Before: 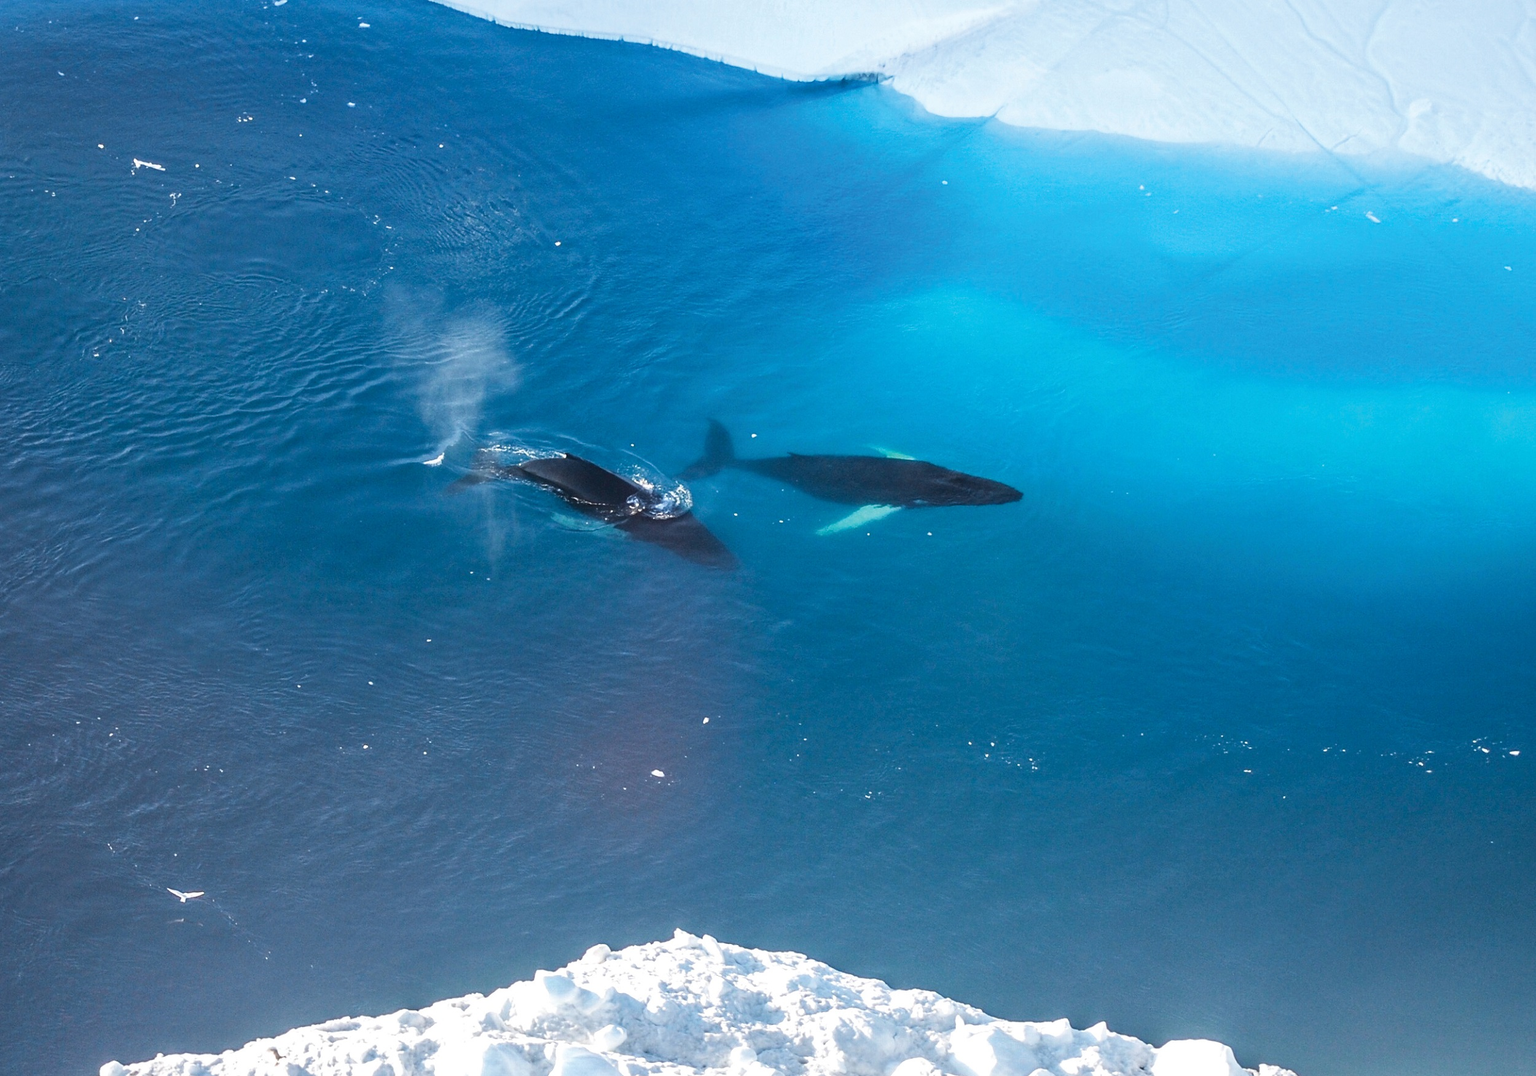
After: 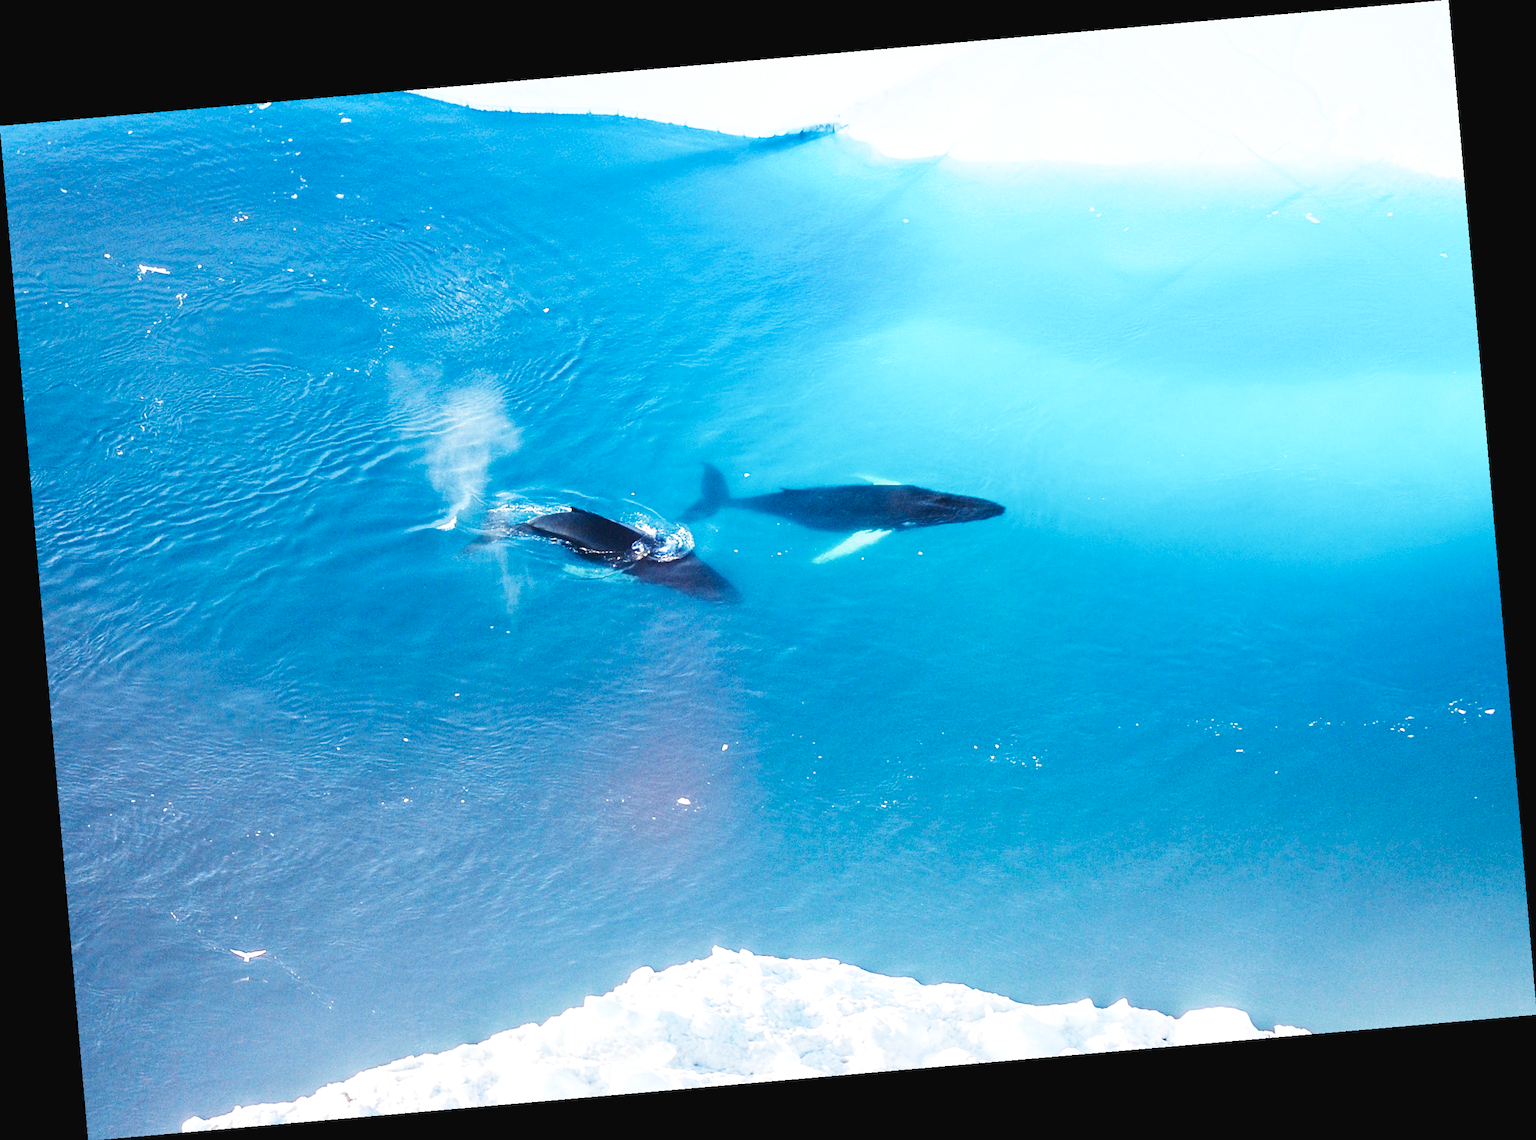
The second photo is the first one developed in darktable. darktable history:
rotate and perspective: rotation -4.98°, automatic cropping off
base curve: curves: ch0 [(0, 0.003) (0.001, 0.002) (0.006, 0.004) (0.02, 0.022) (0.048, 0.086) (0.094, 0.234) (0.162, 0.431) (0.258, 0.629) (0.385, 0.8) (0.548, 0.918) (0.751, 0.988) (1, 1)], preserve colors none
